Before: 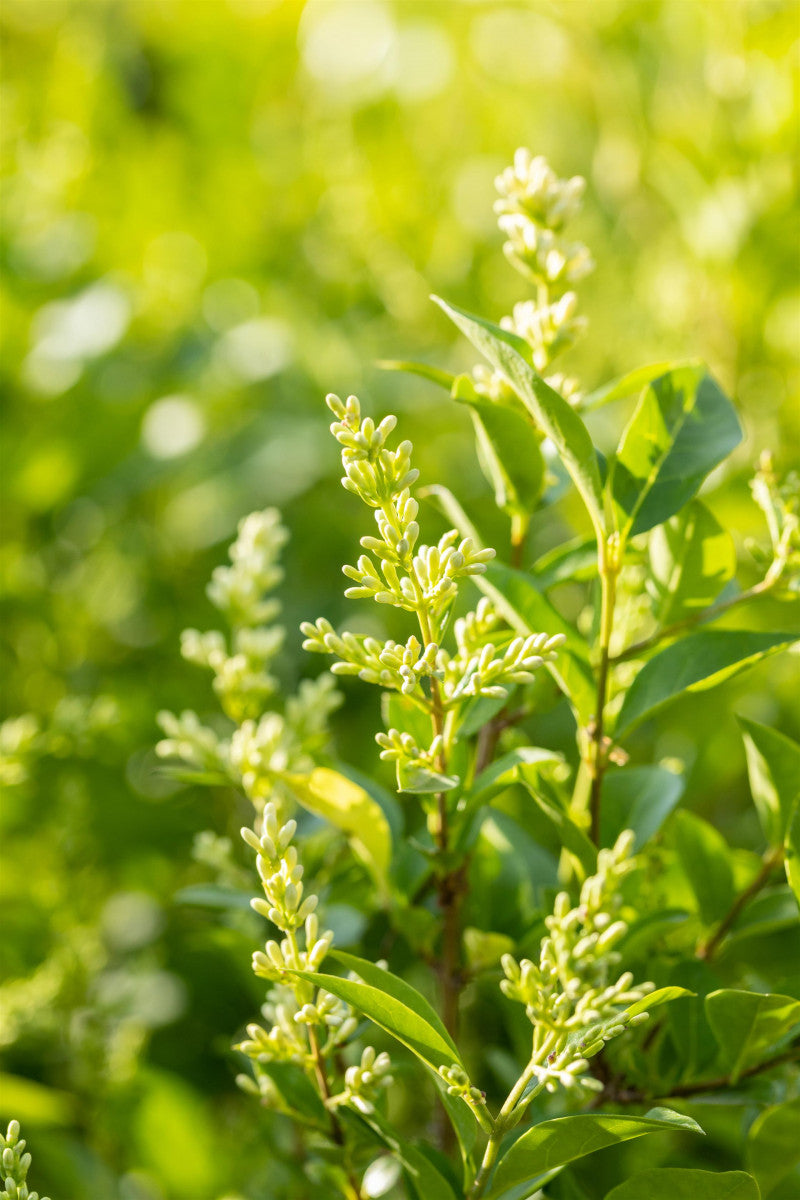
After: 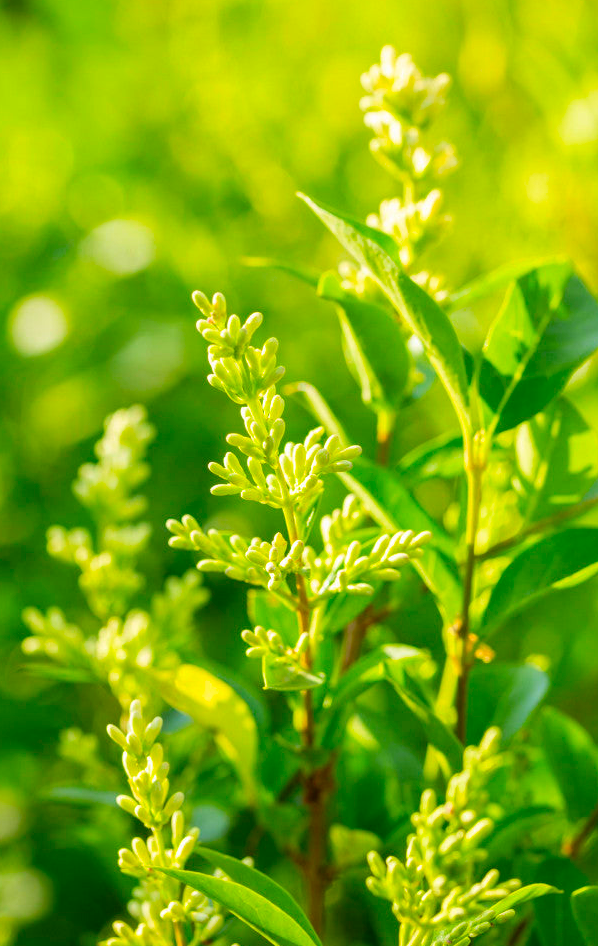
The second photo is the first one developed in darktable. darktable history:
crop: left 16.768%, top 8.653%, right 8.362%, bottom 12.485%
color correction: saturation 1.8
